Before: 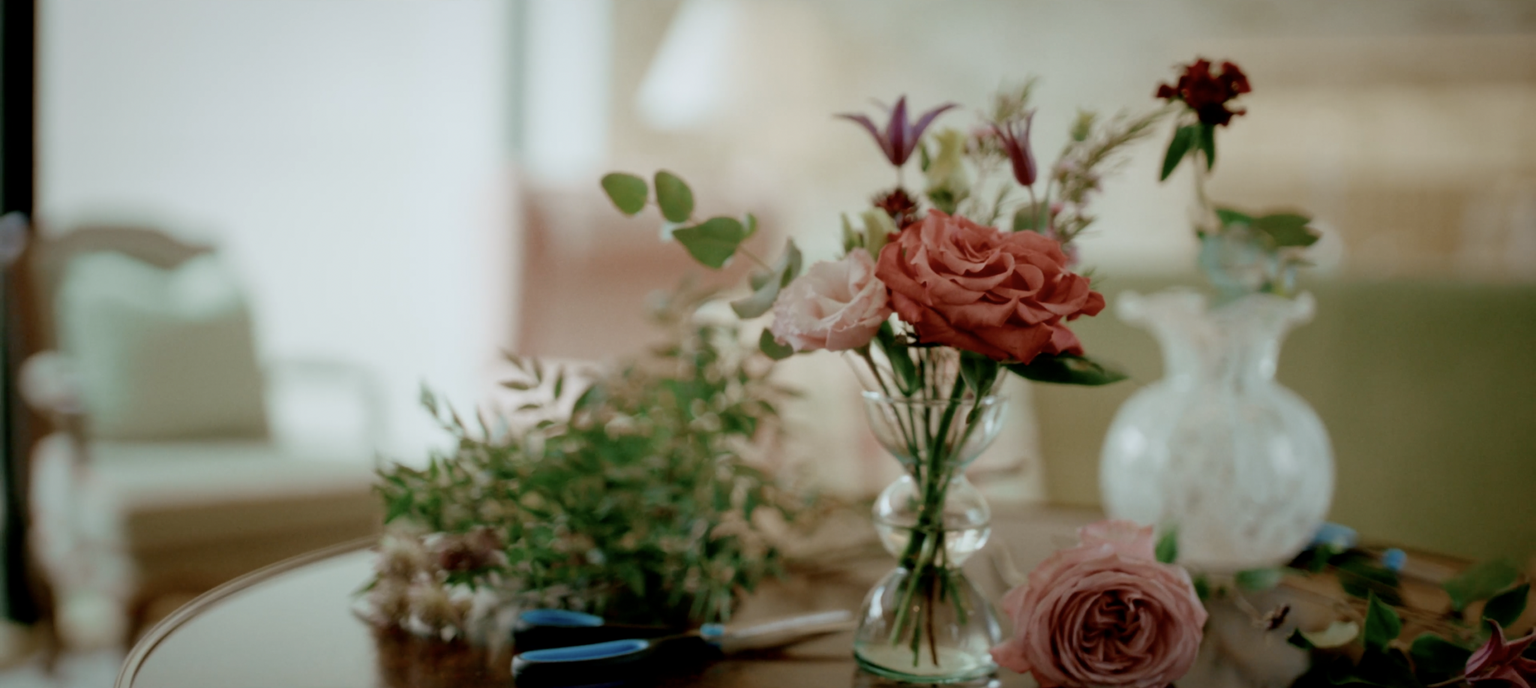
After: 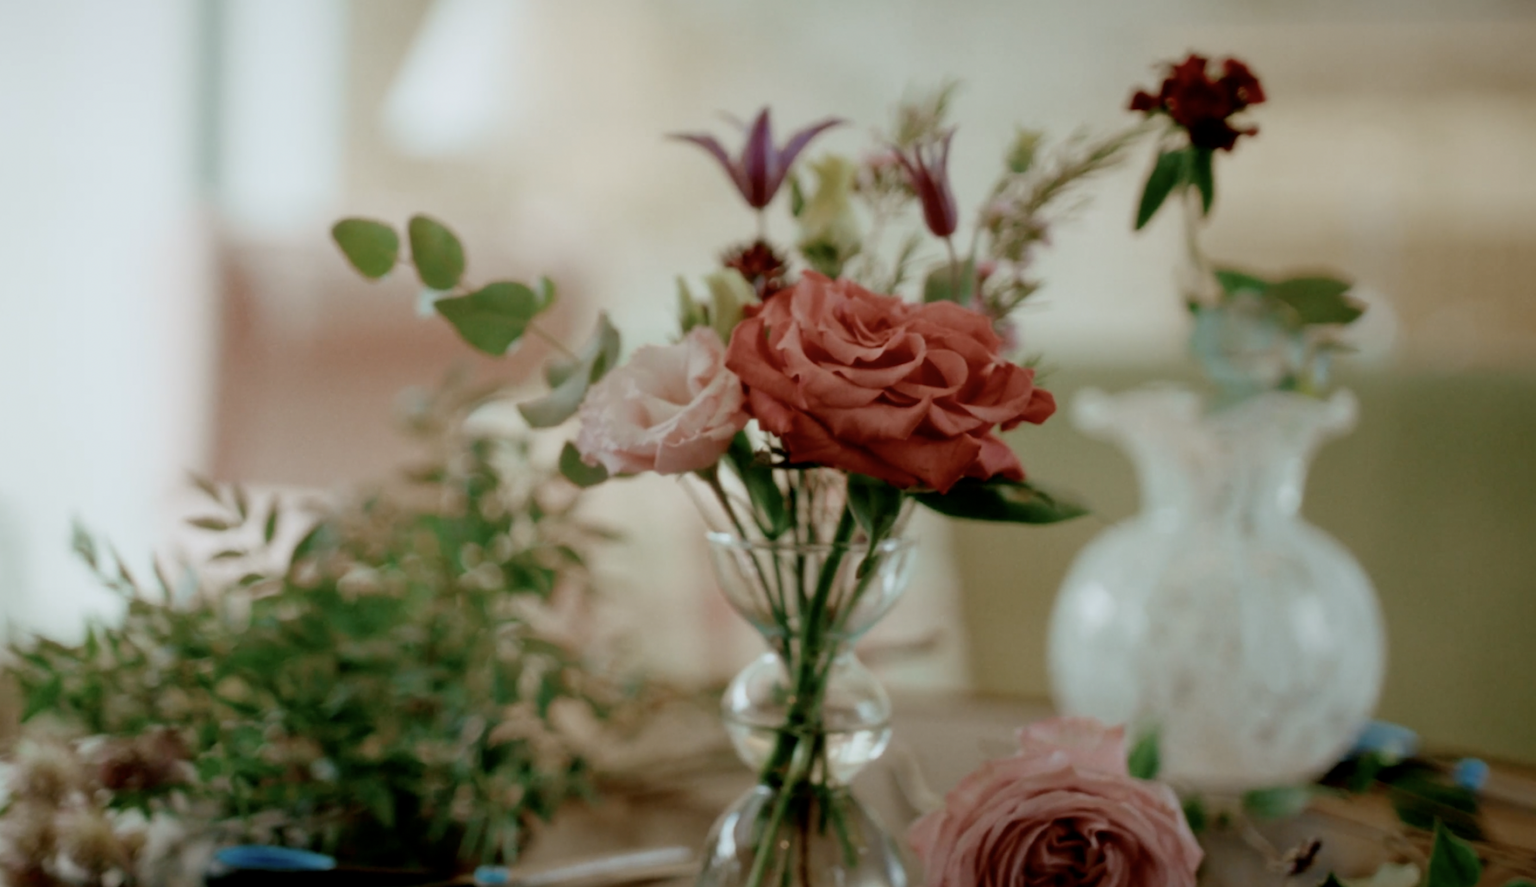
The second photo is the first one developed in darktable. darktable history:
crop and rotate: left 24.13%, top 3.138%, right 6.228%, bottom 7.02%
